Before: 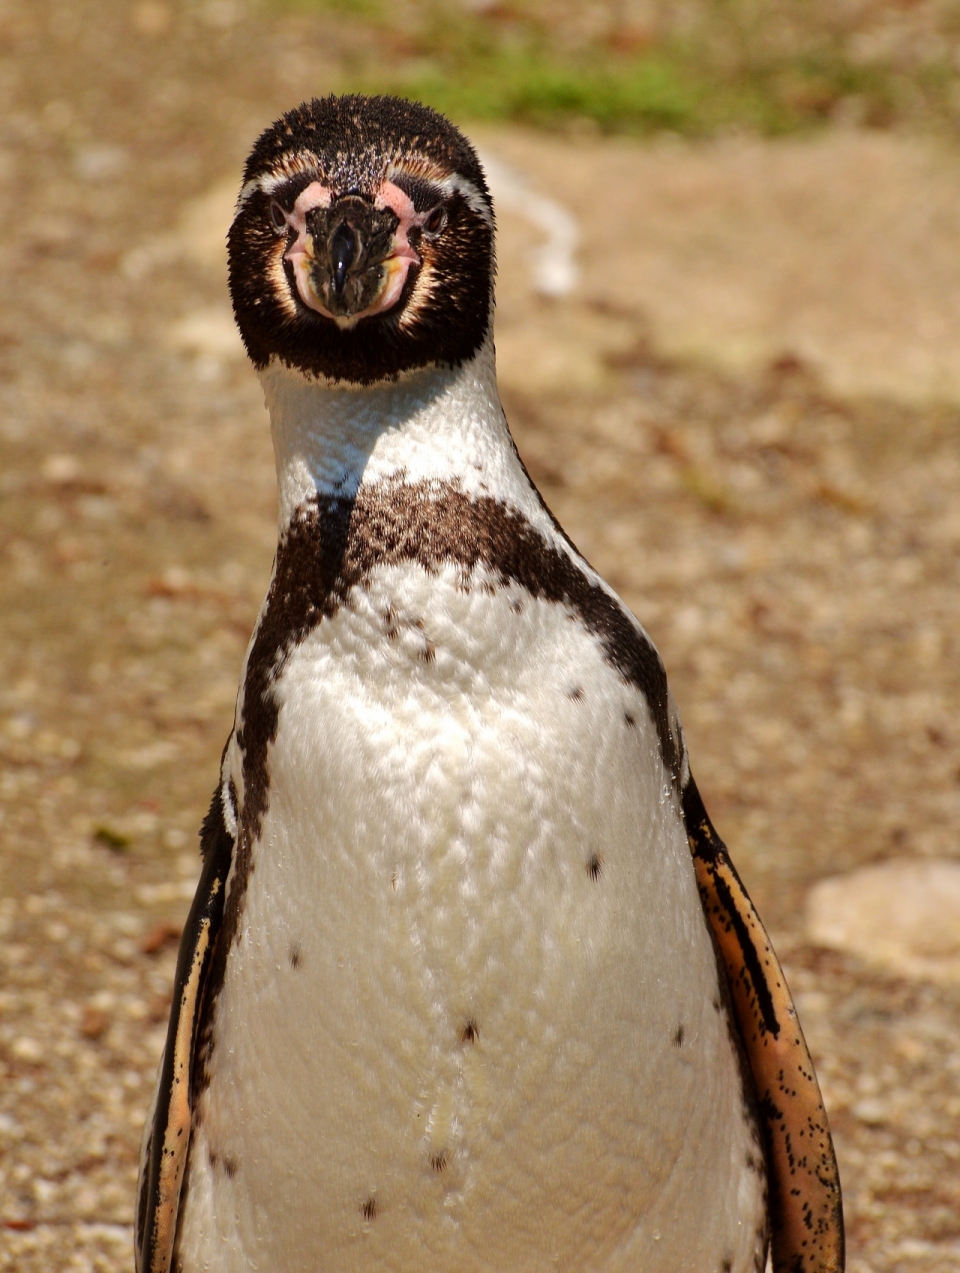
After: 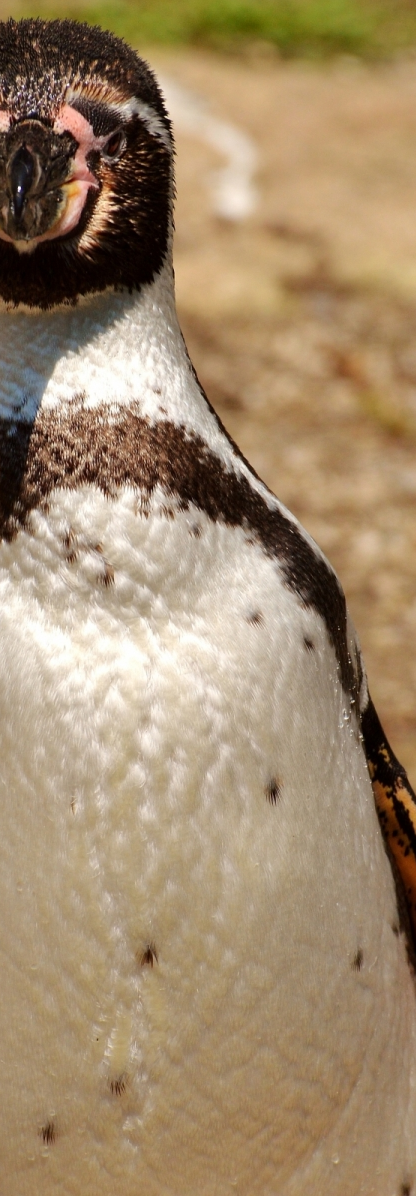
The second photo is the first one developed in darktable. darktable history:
crop: left 33.485%, top 6.041%, right 23.157%
